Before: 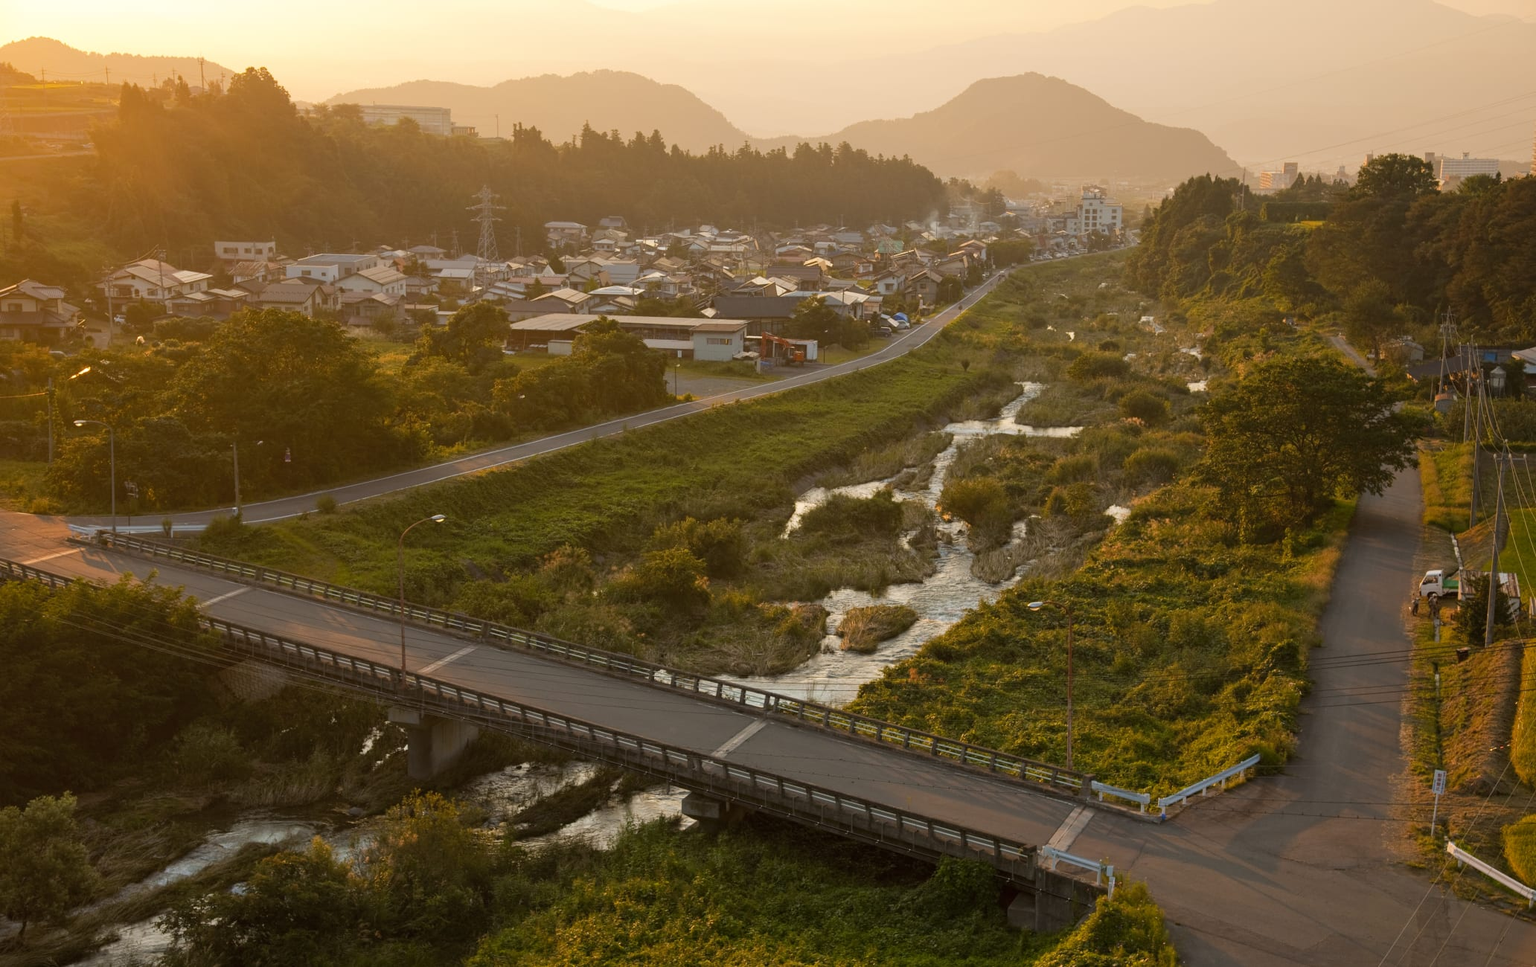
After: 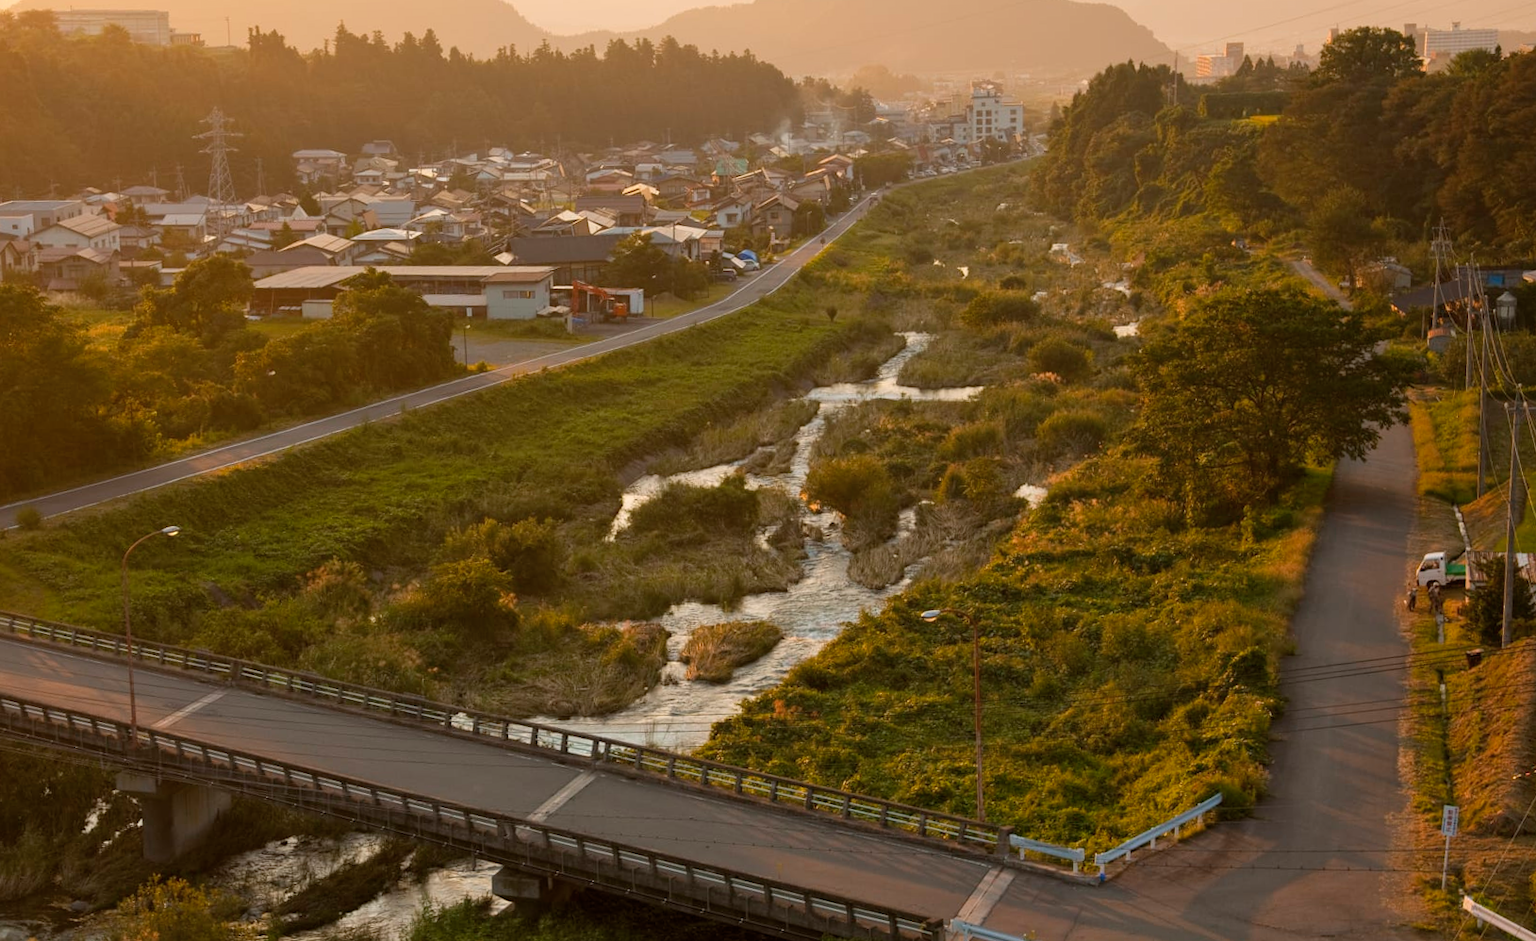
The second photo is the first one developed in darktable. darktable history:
crop: left 19.159%, top 9.58%, bottom 9.58%
rotate and perspective: rotation -2°, crop left 0.022, crop right 0.978, crop top 0.049, crop bottom 0.951
color balance rgb: global vibrance -1%, saturation formula JzAzBz (2021)
